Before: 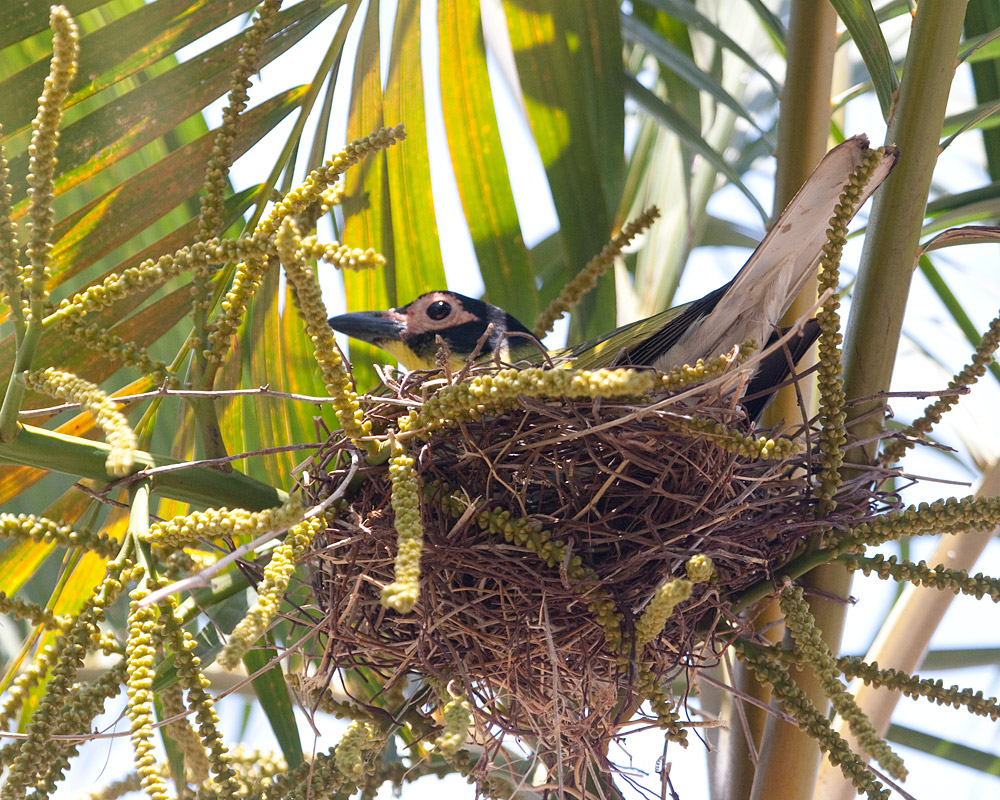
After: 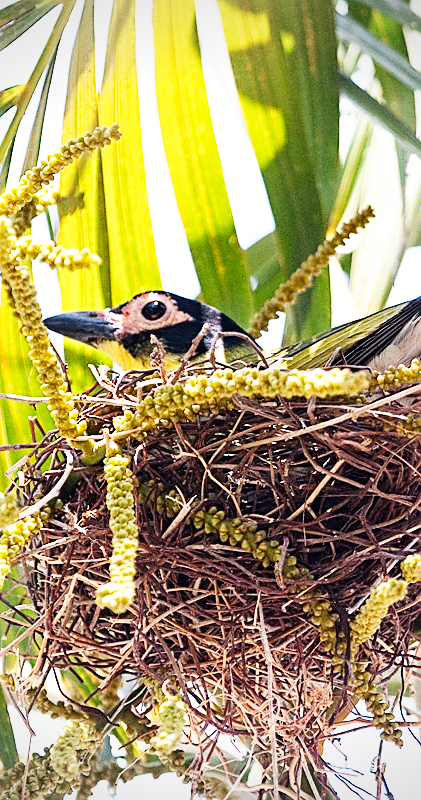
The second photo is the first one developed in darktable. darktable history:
base curve: curves: ch0 [(0, 0) (0.007, 0.004) (0.027, 0.03) (0.046, 0.07) (0.207, 0.54) (0.442, 0.872) (0.673, 0.972) (1, 1)], preserve colors none
sharpen: on, module defaults
vignetting: fall-off radius 60.92%
contrast equalizer: y [[0.5, 0.501, 0.532, 0.538, 0.54, 0.541], [0.5 ×6], [0.5 ×6], [0 ×6], [0 ×6]]
crop: left 28.583%, right 29.231%
